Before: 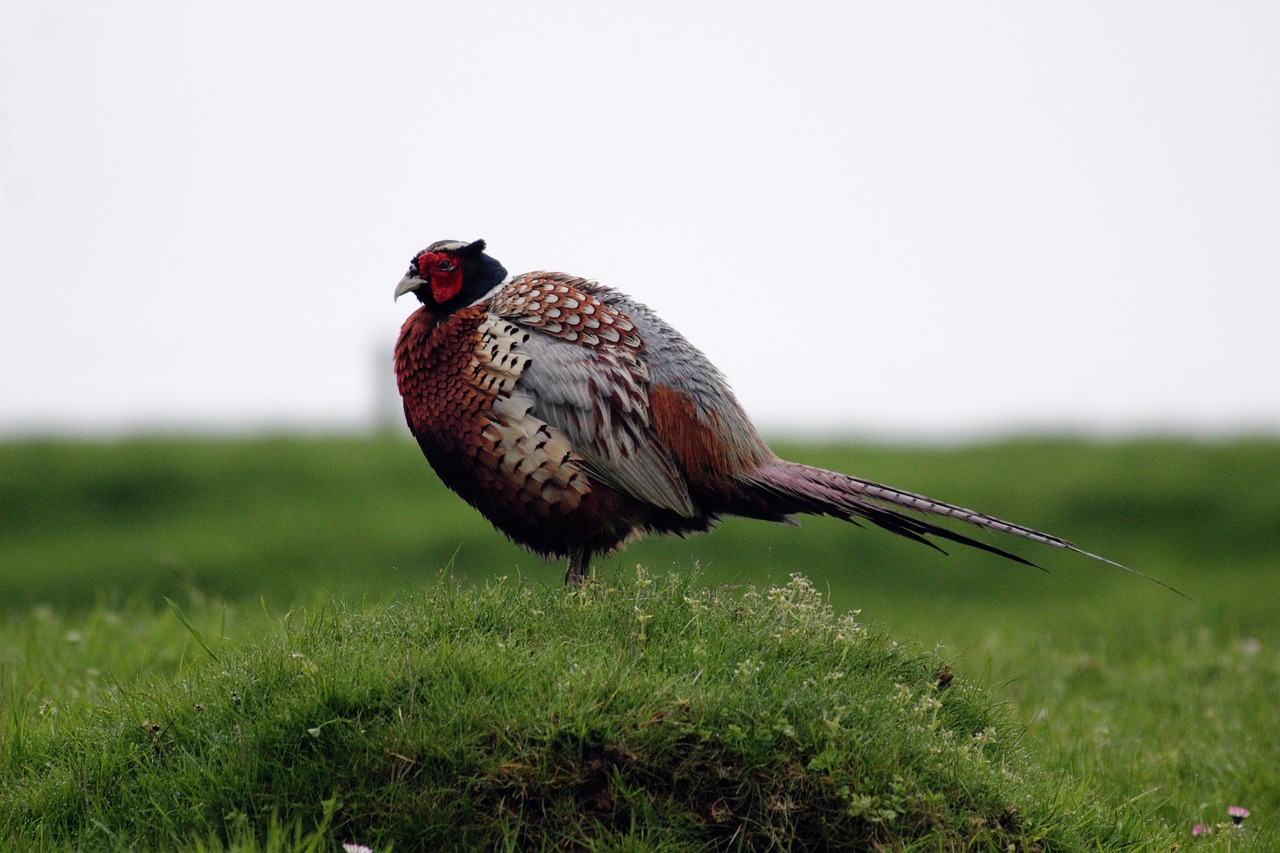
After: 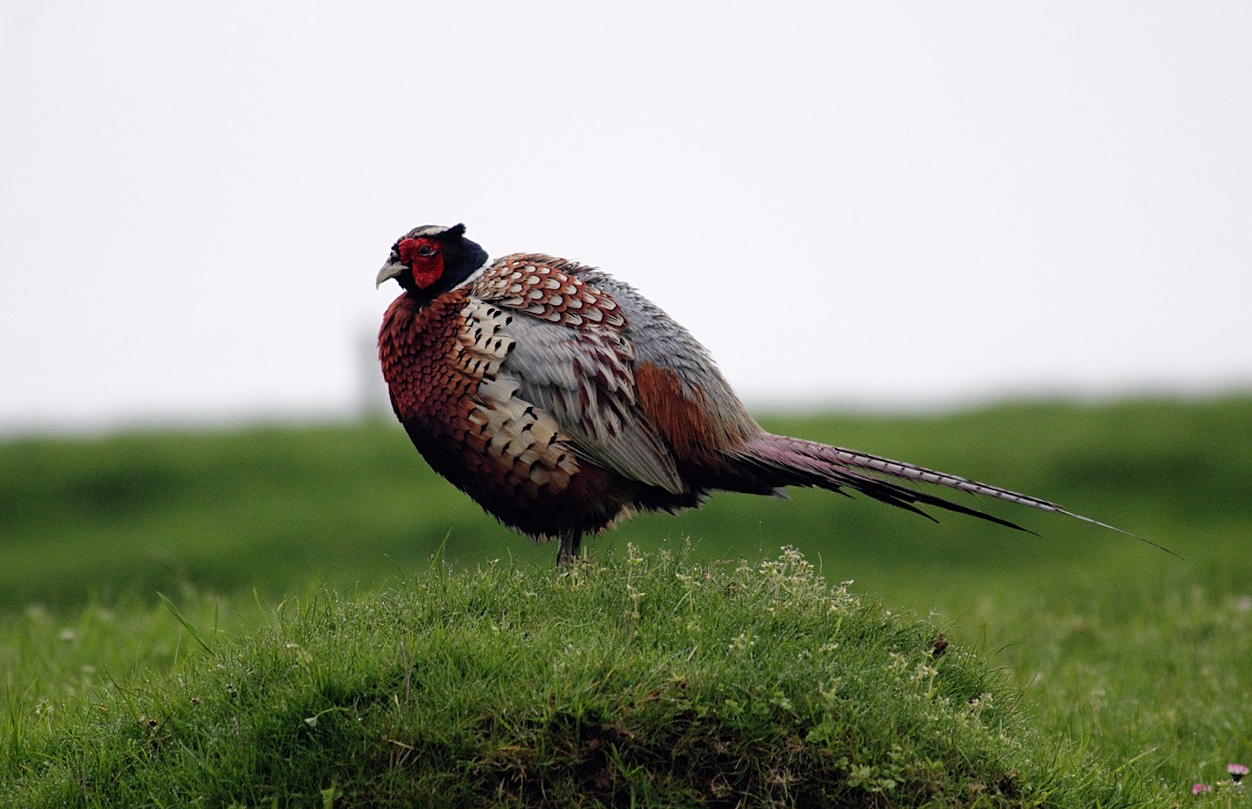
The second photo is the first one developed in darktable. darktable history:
rotate and perspective: rotation -2°, crop left 0.022, crop right 0.978, crop top 0.049, crop bottom 0.951
sharpen: amount 0.2
